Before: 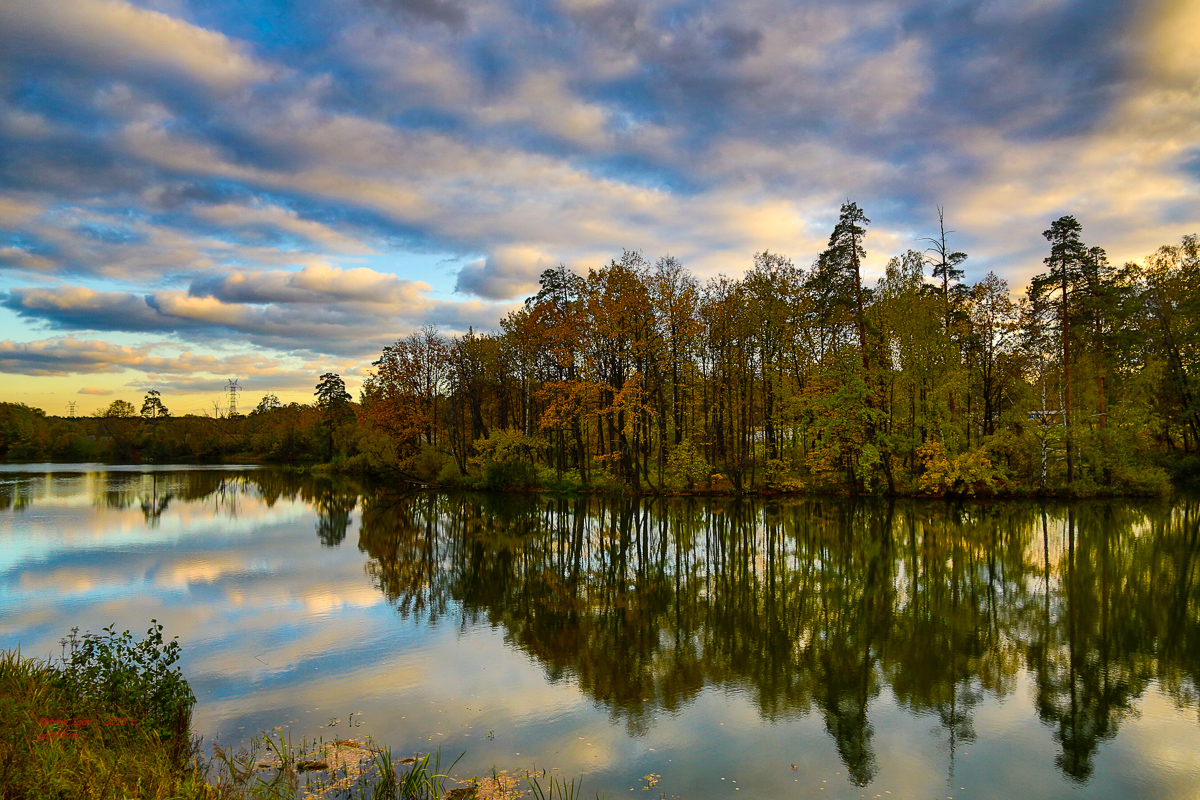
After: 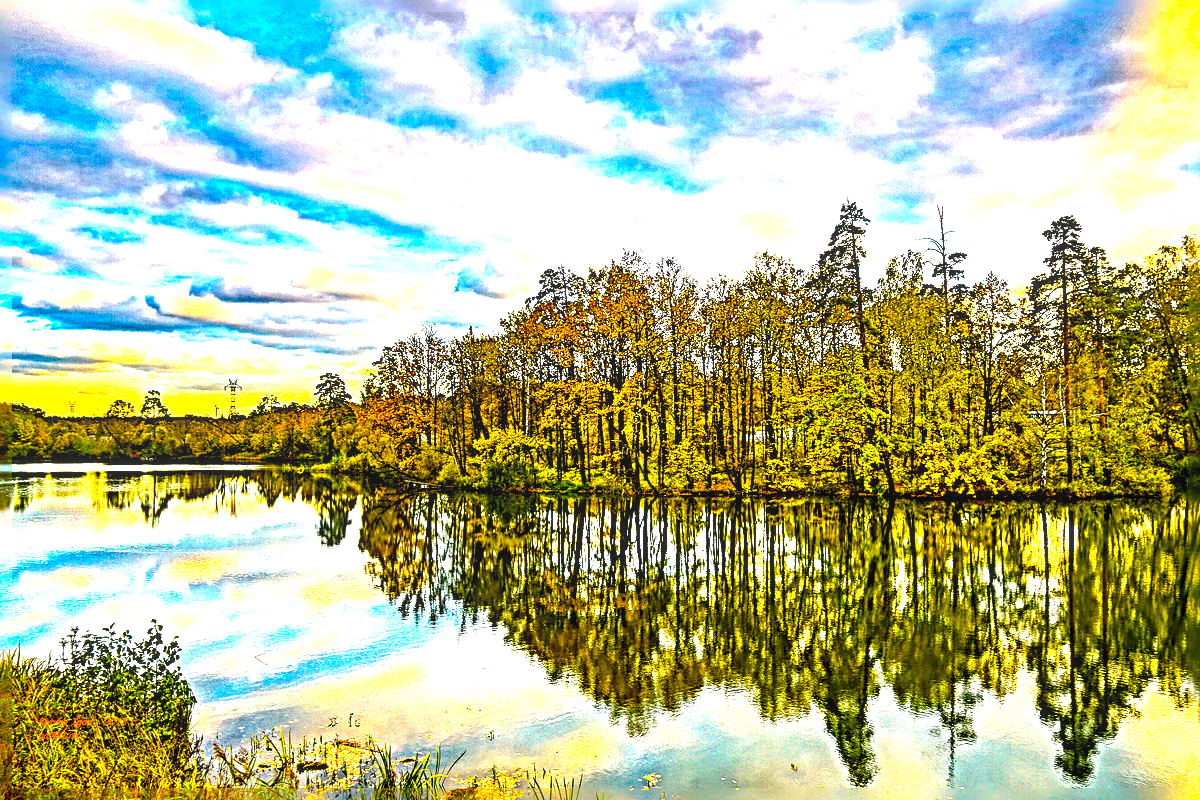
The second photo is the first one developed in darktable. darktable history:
color balance rgb: shadows lift › chroma 2.059%, shadows lift › hue 216.14°, highlights gain › chroma 1.016%, highlights gain › hue 60.04°, linear chroma grading › global chroma 14.398%, perceptual saturation grading › global saturation 25.785%, global vibrance 20%
base curve: curves: ch0 [(0, 0) (0.283, 0.295) (1, 1)]
exposure: black level correction 0.001, exposure 1.992 EV, compensate highlight preservation false
sharpen: radius 6.259, amount 1.787, threshold 0.102
local contrast: detail 130%
